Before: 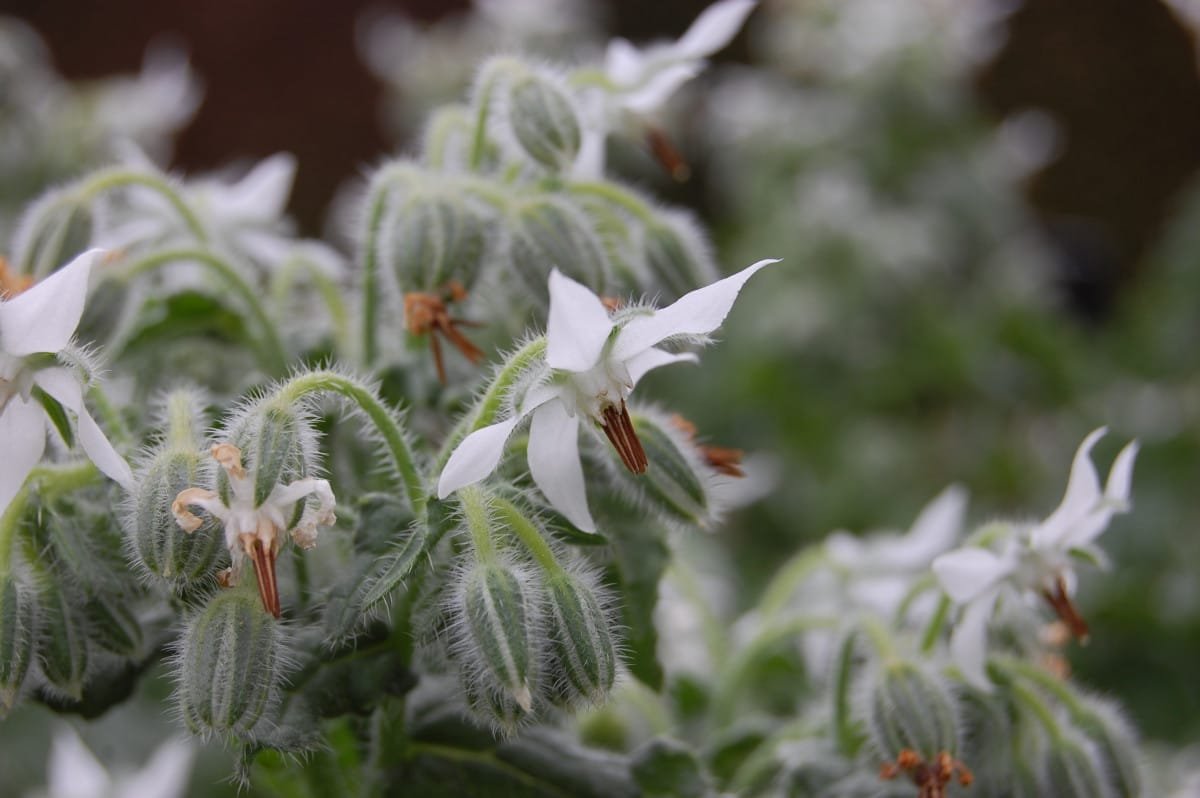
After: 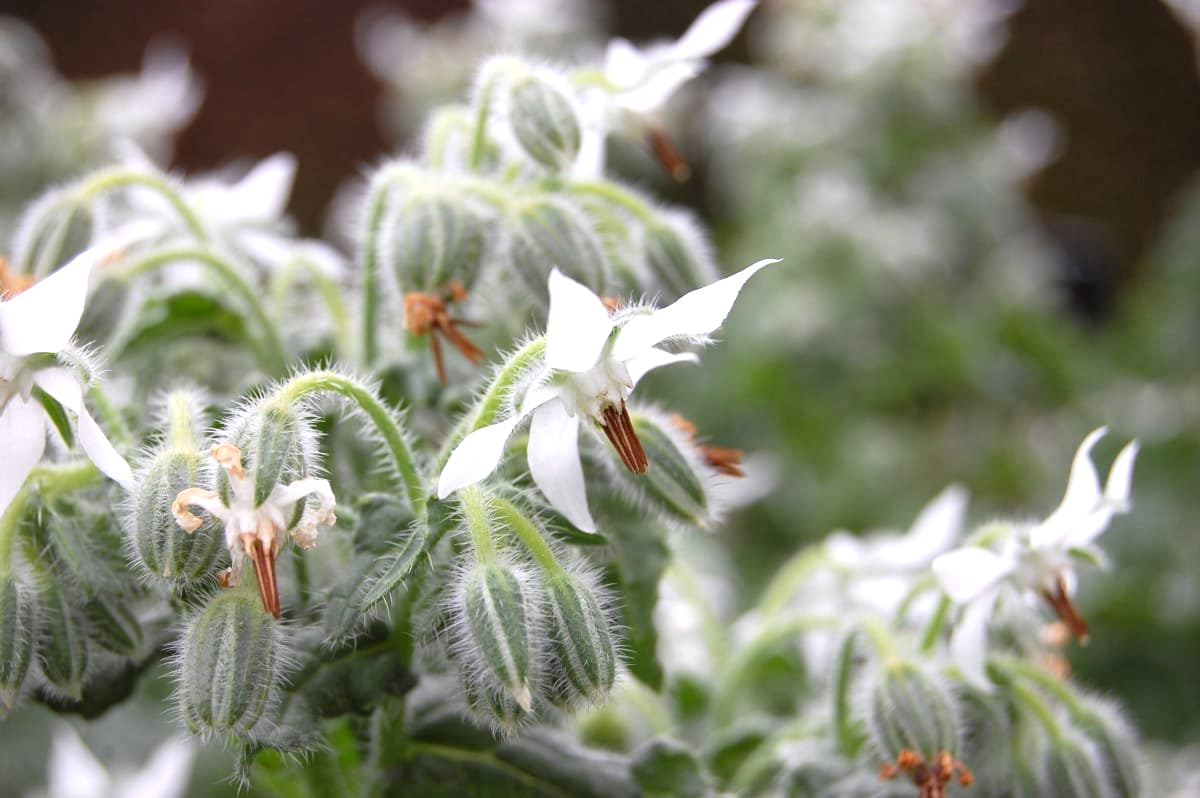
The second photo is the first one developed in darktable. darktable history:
vignetting: fall-off start 91.19%
exposure: black level correction 0.001, exposure 1 EV, compensate highlight preservation false
